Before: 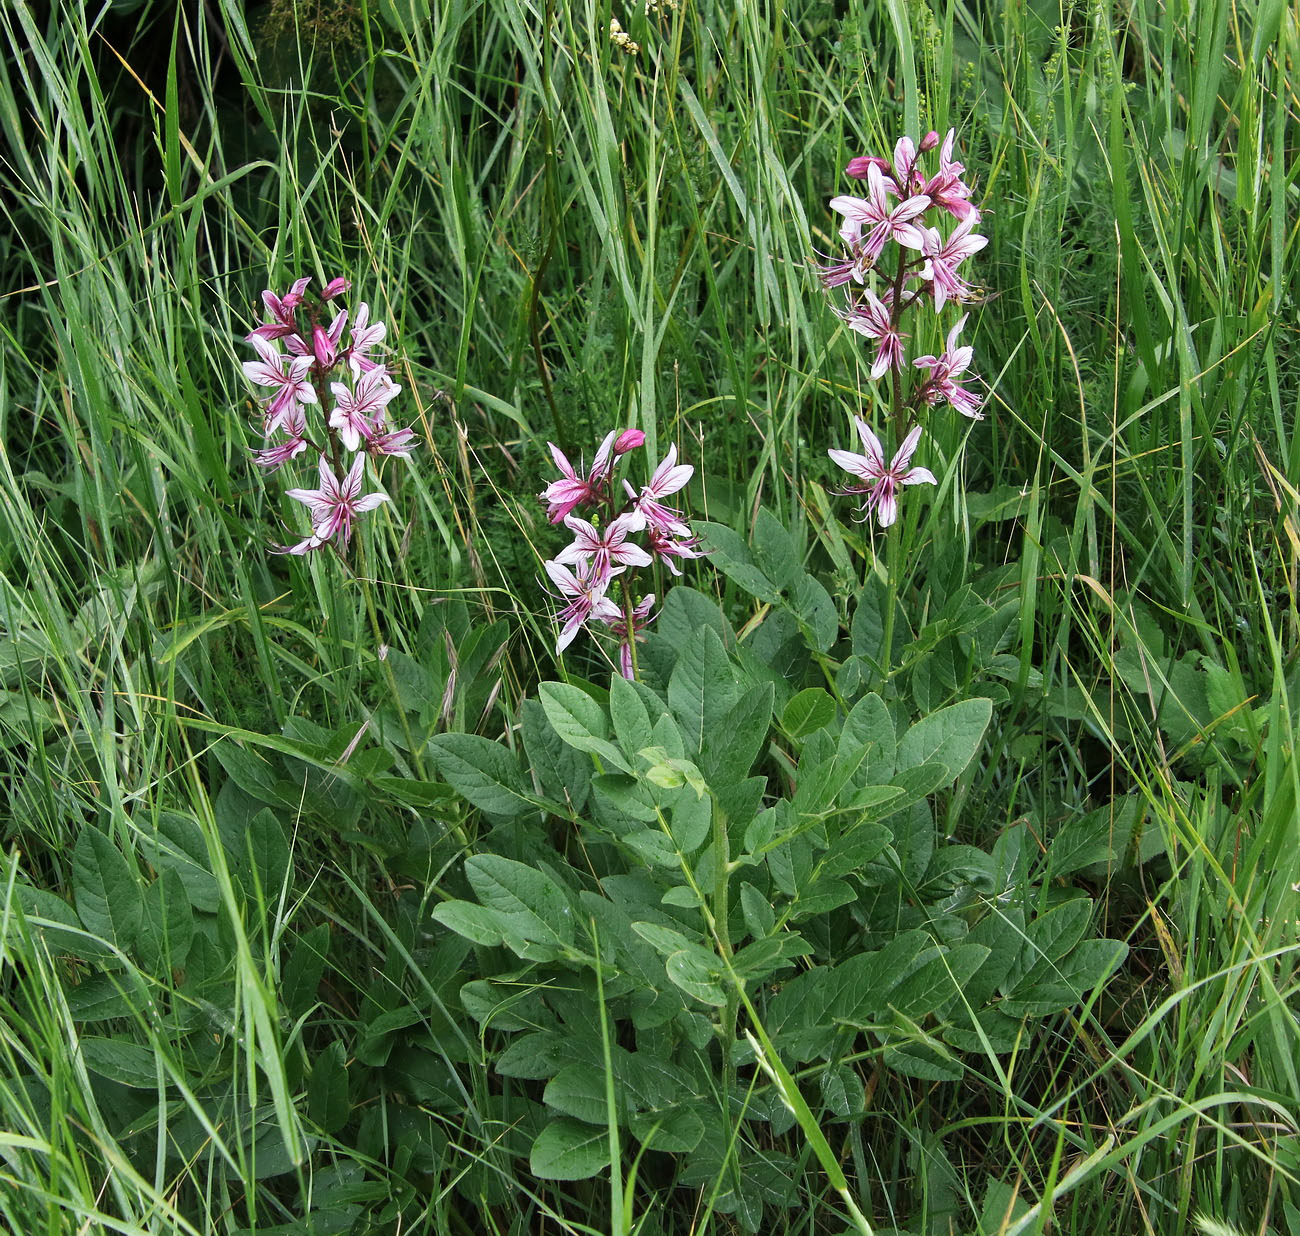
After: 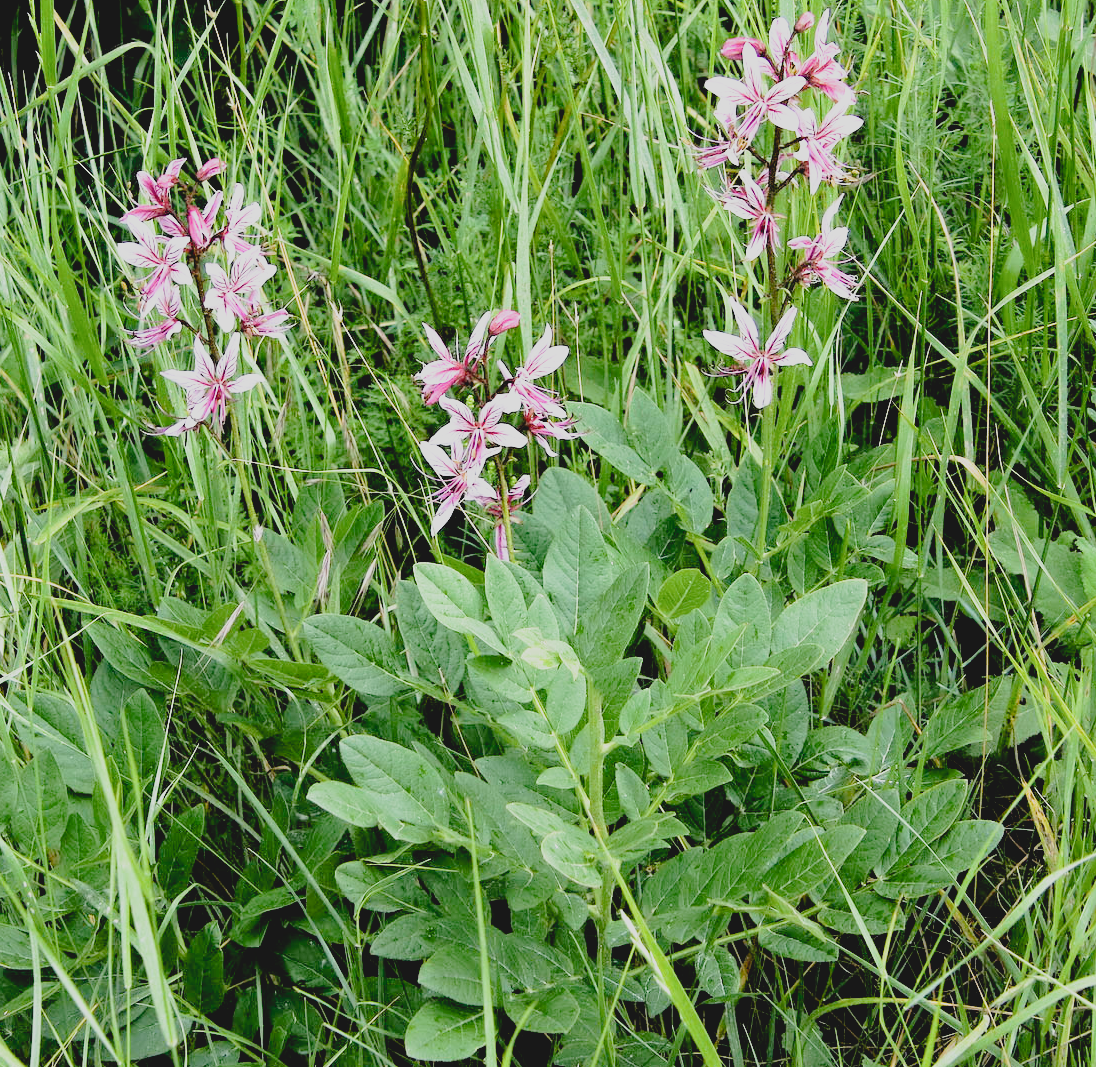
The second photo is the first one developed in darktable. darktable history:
crop and rotate: left 9.679%, top 9.647%, right 6.011%, bottom 3.964%
filmic rgb: black relative exposure -5.05 EV, white relative exposure 3.19 EV, hardness 3.48, contrast 1.196, highlights saturation mix -49.94%
tone equalizer: -8 EV -0.385 EV, -7 EV -0.39 EV, -6 EV -0.312 EV, -5 EV -0.195 EV, -3 EV 0.244 EV, -2 EV 0.344 EV, -1 EV 0.394 EV, +0 EV 0.409 EV, smoothing diameter 24.81%, edges refinement/feathering 8.04, preserve details guided filter
tone curve: curves: ch0 [(0, 0) (0.402, 0.473) (0.673, 0.68) (0.899, 0.832) (0.999, 0.903)]; ch1 [(0, 0) (0.379, 0.262) (0.464, 0.425) (0.498, 0.49) (0.507, 0.5) (0.53, 0.532) (0.582, 0.583) (0.68, 0.672) (0.791, 0.748) (1, 0.896)]; ch2 [(0, 0) (0.199, 0.414) (0.438, 0.49) (0.496, 0.501) (0.515, 0.546) (0.577, 0.605) (0.632, 0.649) (0.717, 0.727) (0.845, 0.855) (0.998, 0.977)], preserve colors none
contrast brightness saturation: contrast -0.104, brightness 0.042, saturation 0.085
exposure: black level correction 0.012, exposure 0.702 EV, compensate highlight preservation false
